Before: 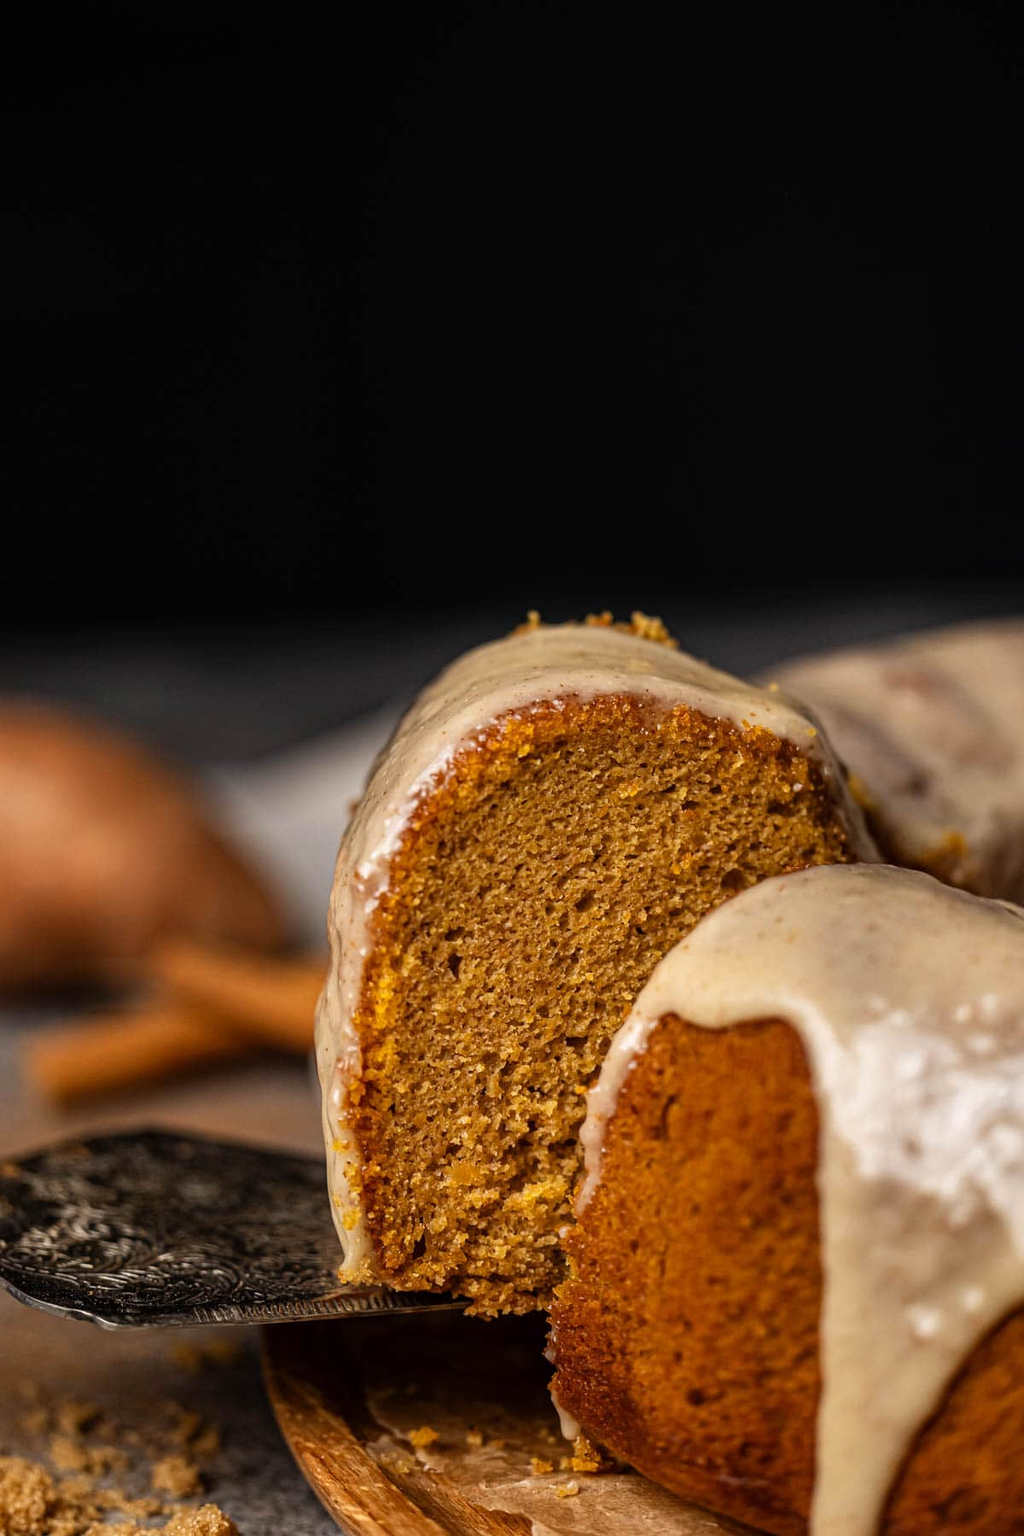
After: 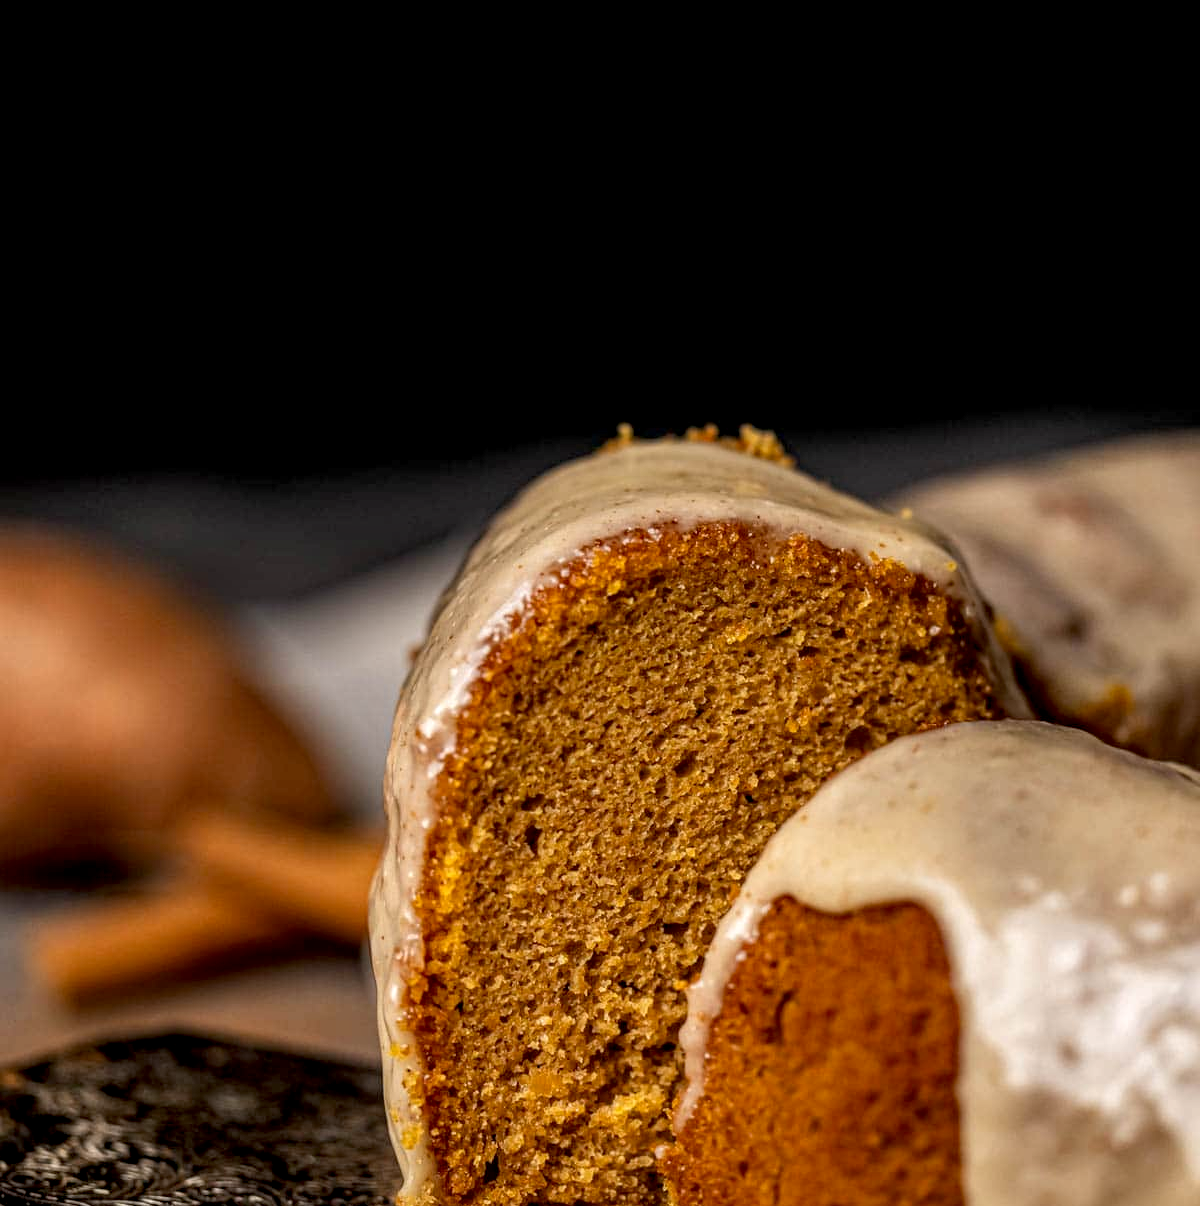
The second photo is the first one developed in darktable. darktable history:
crop: top 16.242%, bottom 16.709%
local contrast: on, module defaults
exposure: black level correction 0.007, compensate exposure bias true, compensate highlight preservation false
